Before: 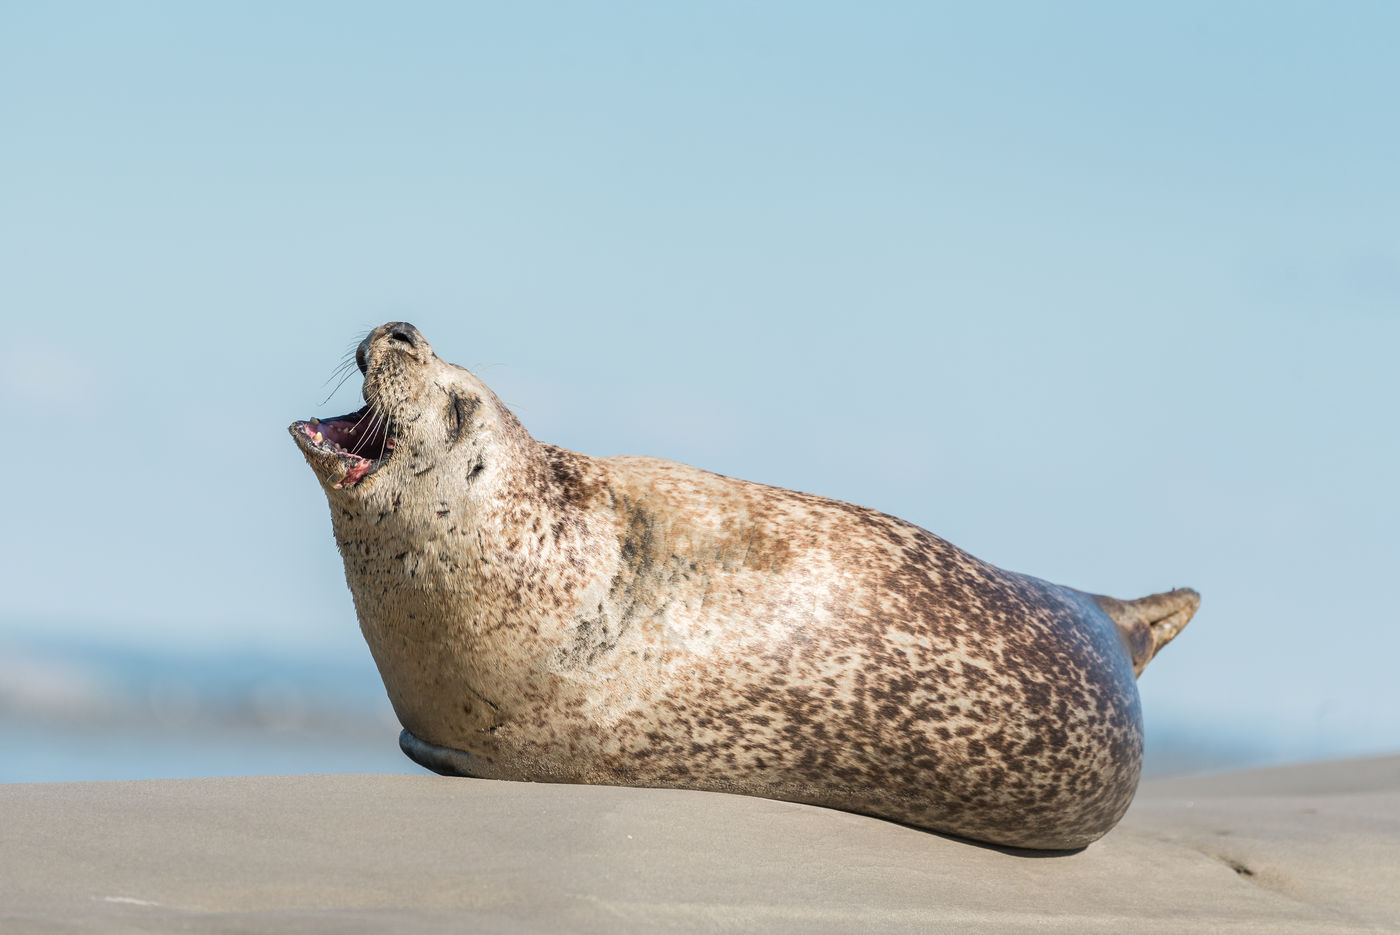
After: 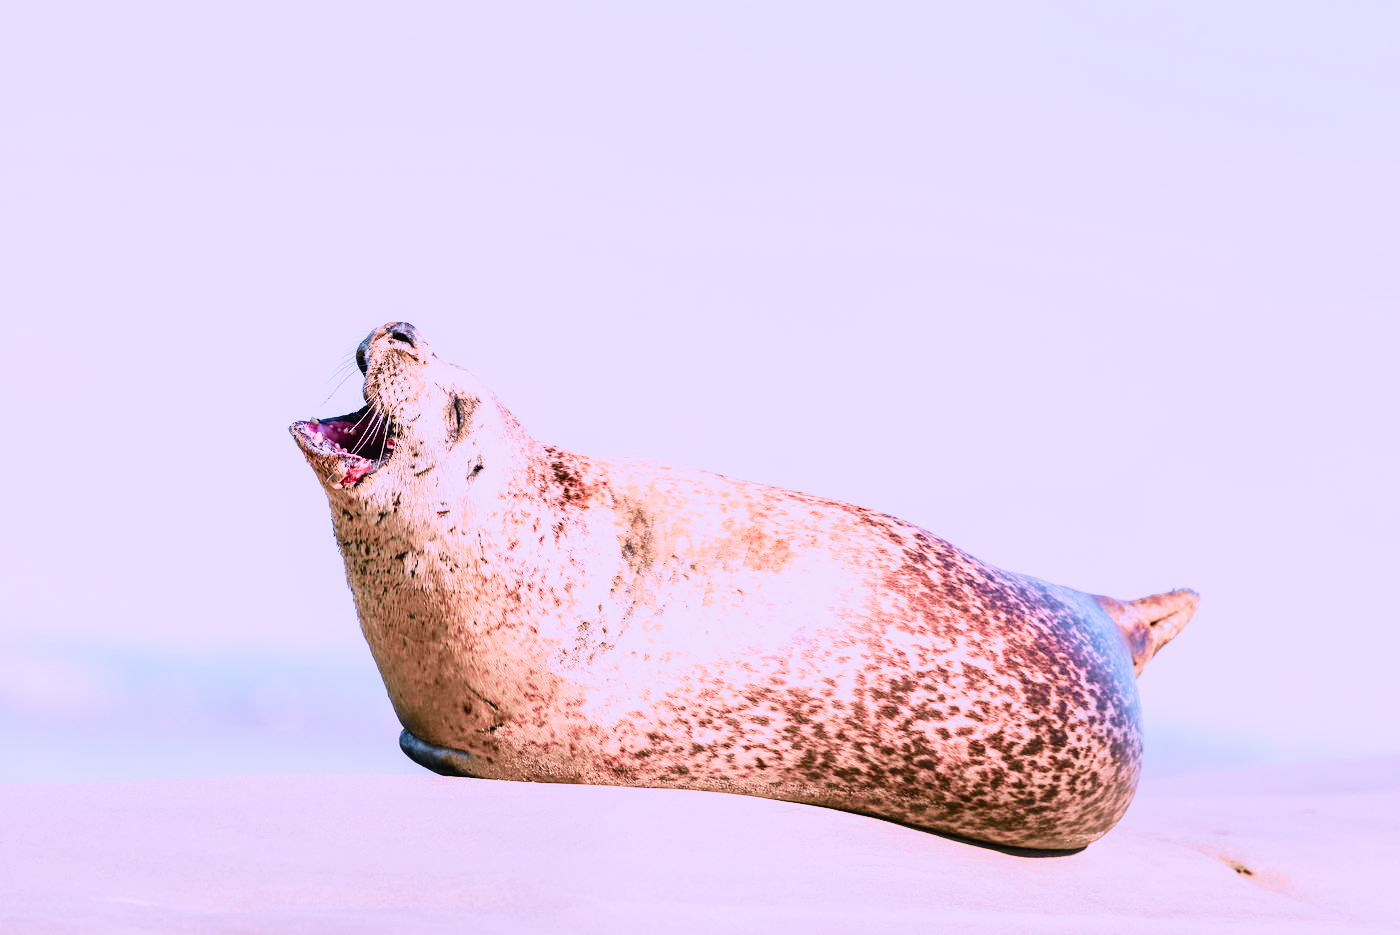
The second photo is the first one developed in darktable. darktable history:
base curve: curves: ch0 [(0, 0) (0.007, 0.004) (0.027, 0.03) (0.046, 0.07) (0.207, 0.54) (0.442, 0.872) (0.673, 0.972) (1, 1)], preserve colors none
velvia: strength 36.13%
tone curve: curves: ch0 [(0, 0.018) (0.036, 0.038) (0.15, 0.131) (0.27, 0.247) (0.545, 0.561) (0.761, 0.761) (1, 0.919)]; ch1 [(0, 0) (0.179, 0.173) (0.322, 0.32) (0.429, 0.431) (0.502, 0.5) (0.519, 0.522) (0.562, 0.588) (0.625, 0.67) (0.711, 0.745) (1, 1)]; ch2 [(0, 0) (0.29, 0.295) (0.404, 0.436) (0.497, 0.499) (0.521, 0.523) (0.561, 0.605) (0.657, 0.655) (0.712, 0.764) (1, 1)], color space Lab, independent channels, preserve colors none
color correction: highlights a* 15.04, highlights b* -25.52
